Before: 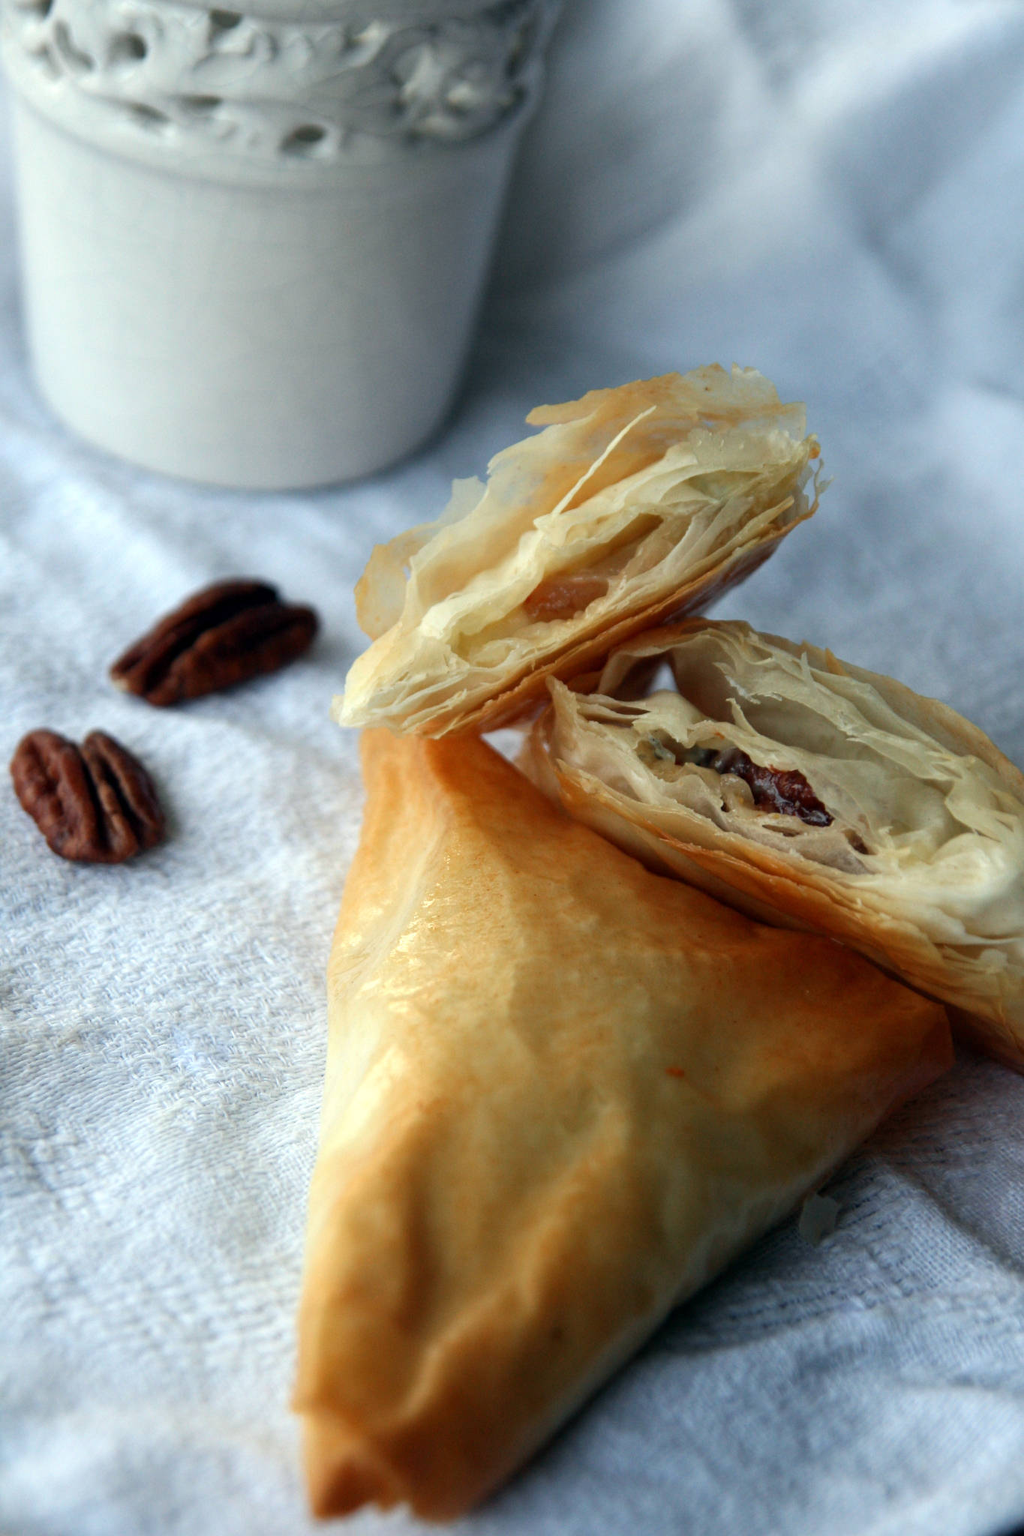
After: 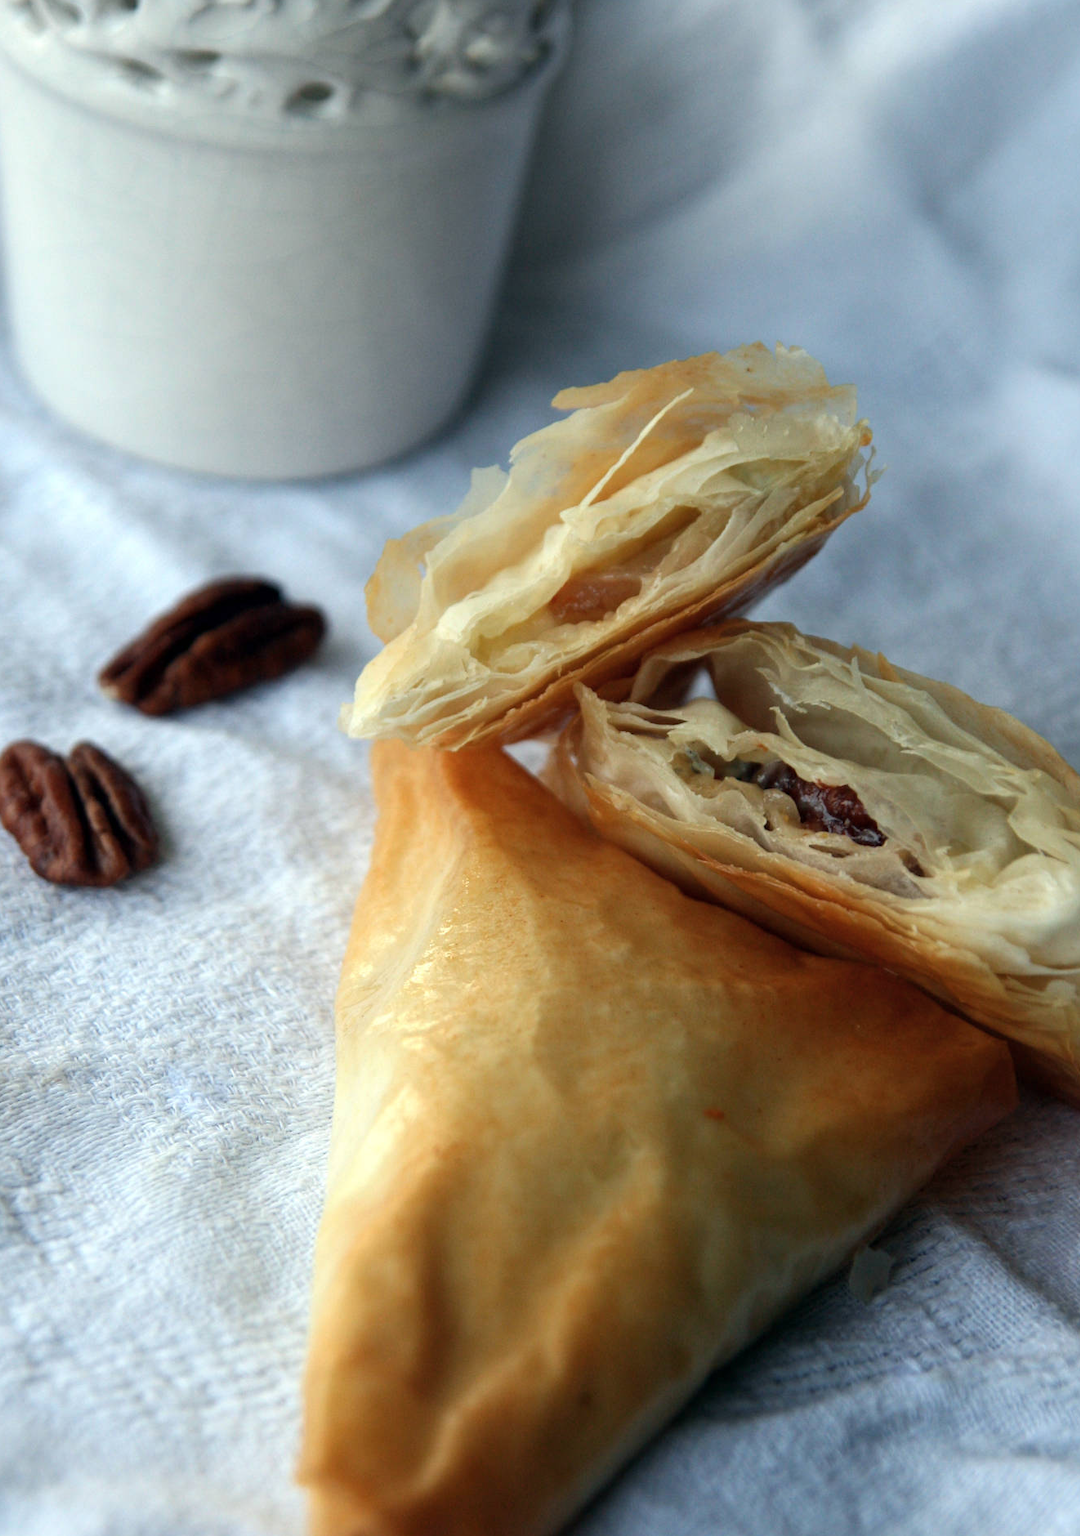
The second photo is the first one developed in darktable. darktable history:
crop: left 1.964%, top 3.251%, right 1.122%, bottom 4.933%
color zones: curves: ch1 [(0.077, 0.436) (0.25, 0.5) (0.75, 0.5)]
